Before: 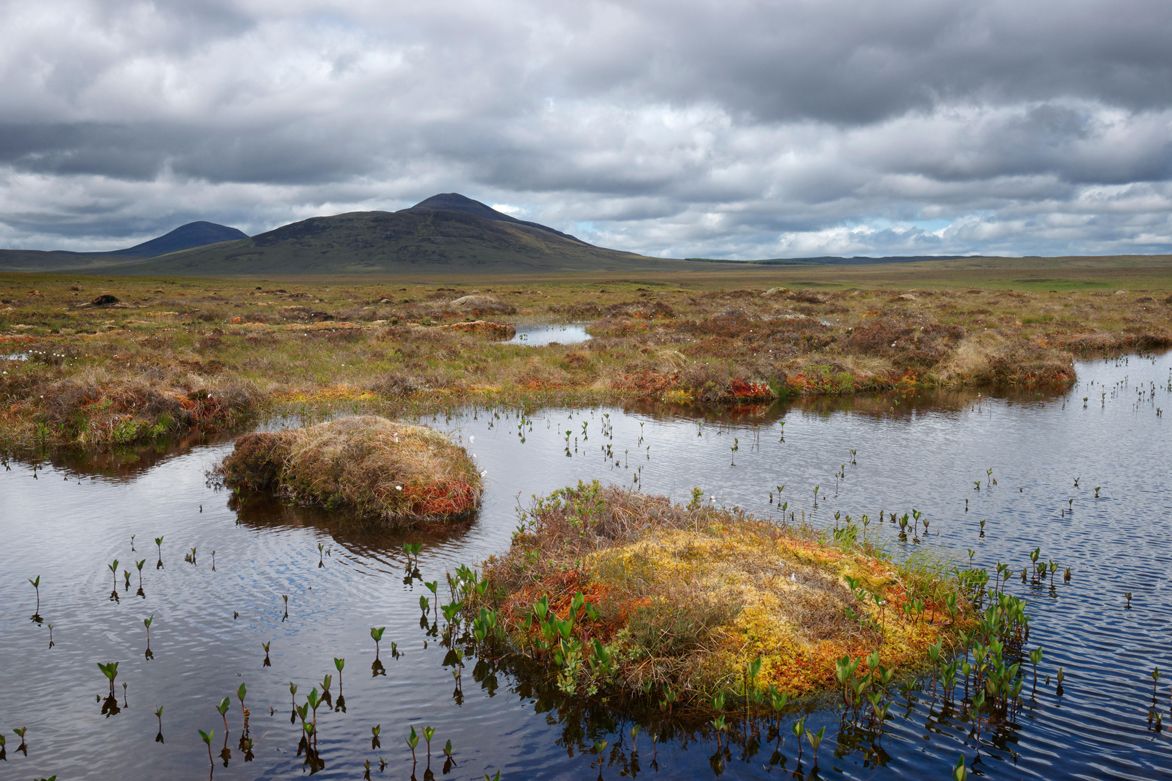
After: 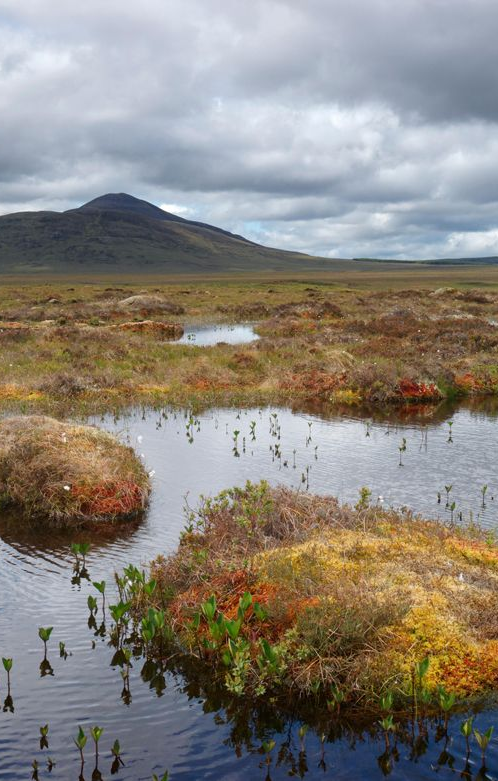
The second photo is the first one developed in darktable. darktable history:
crop: left 28.364%, right 29.064%
